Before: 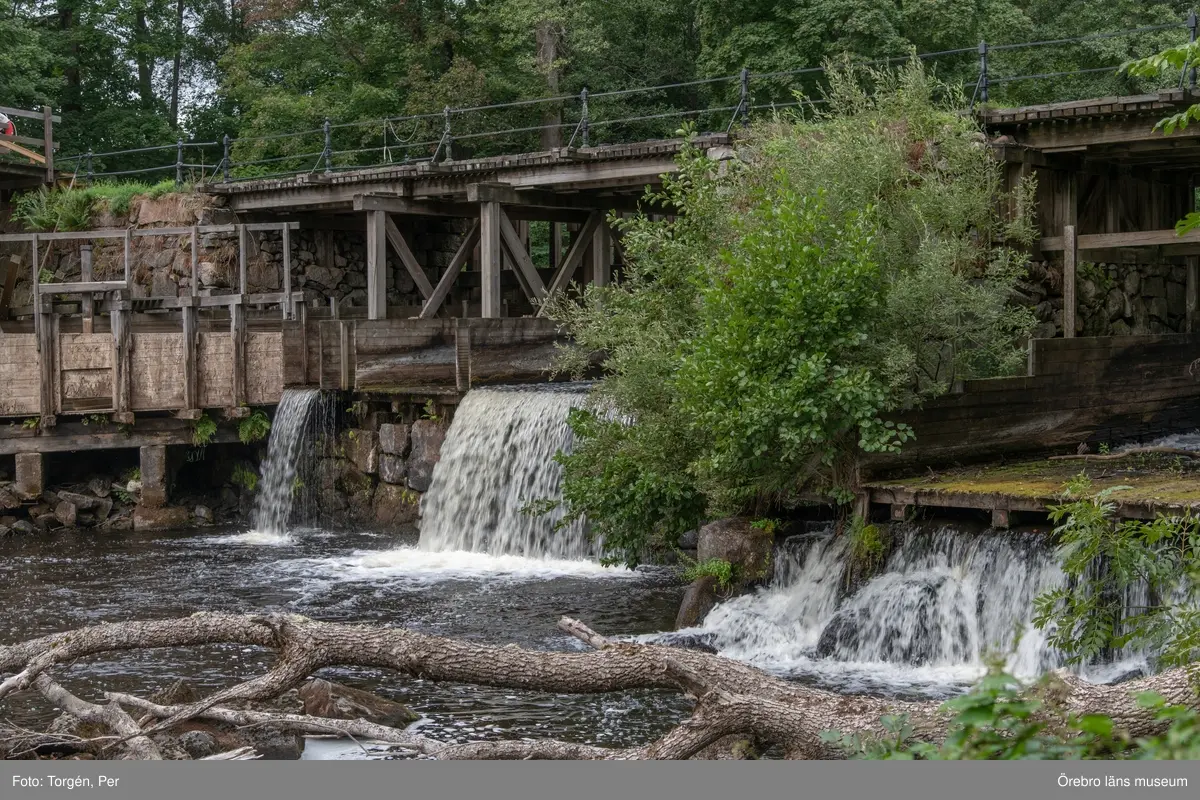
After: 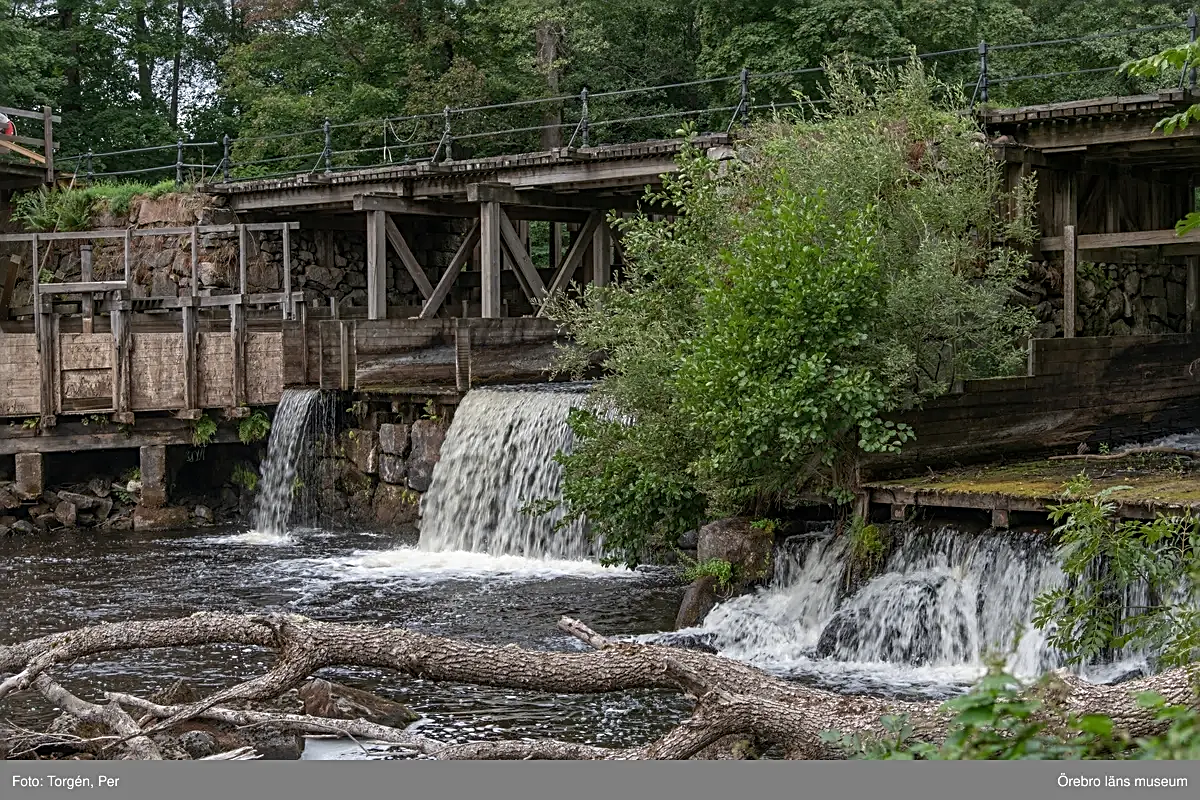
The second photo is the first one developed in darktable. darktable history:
sharpen: radius 2.541, amount 0.638
